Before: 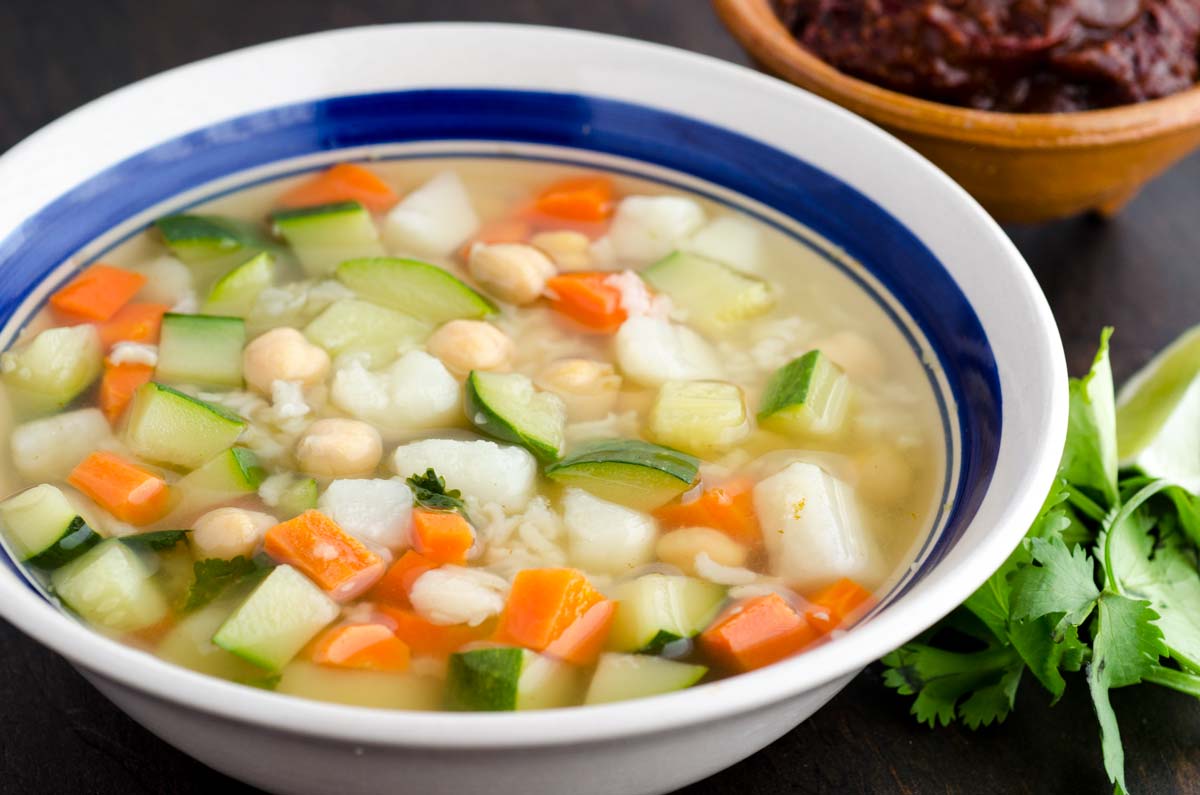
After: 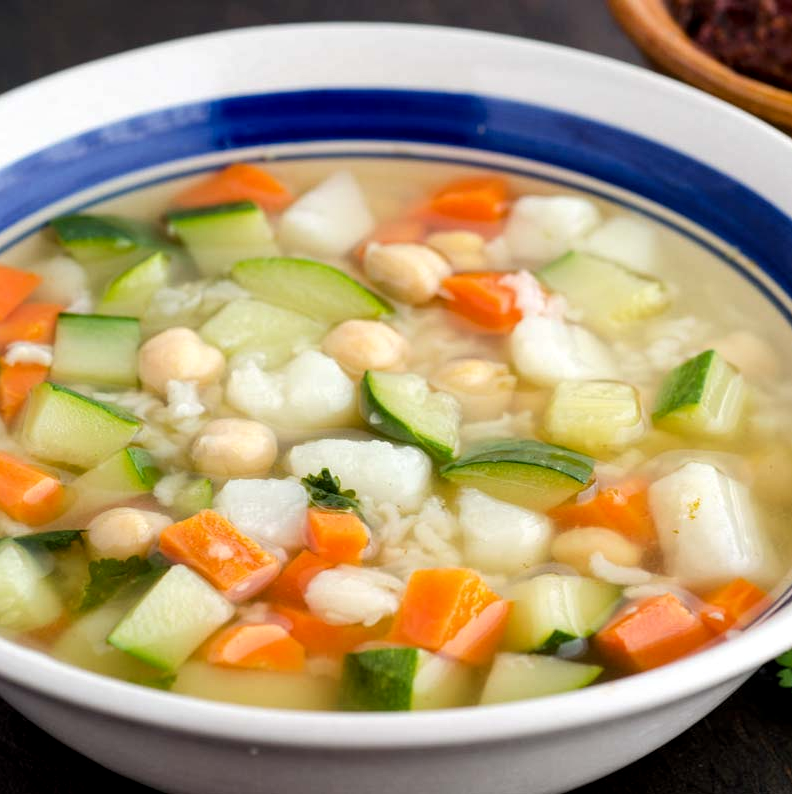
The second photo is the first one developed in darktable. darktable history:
local contrast: highlights 102%, shadows 101%, detail 131%, midtone range 0.2
crop and rotate: left 8.775%, right 25.163%
